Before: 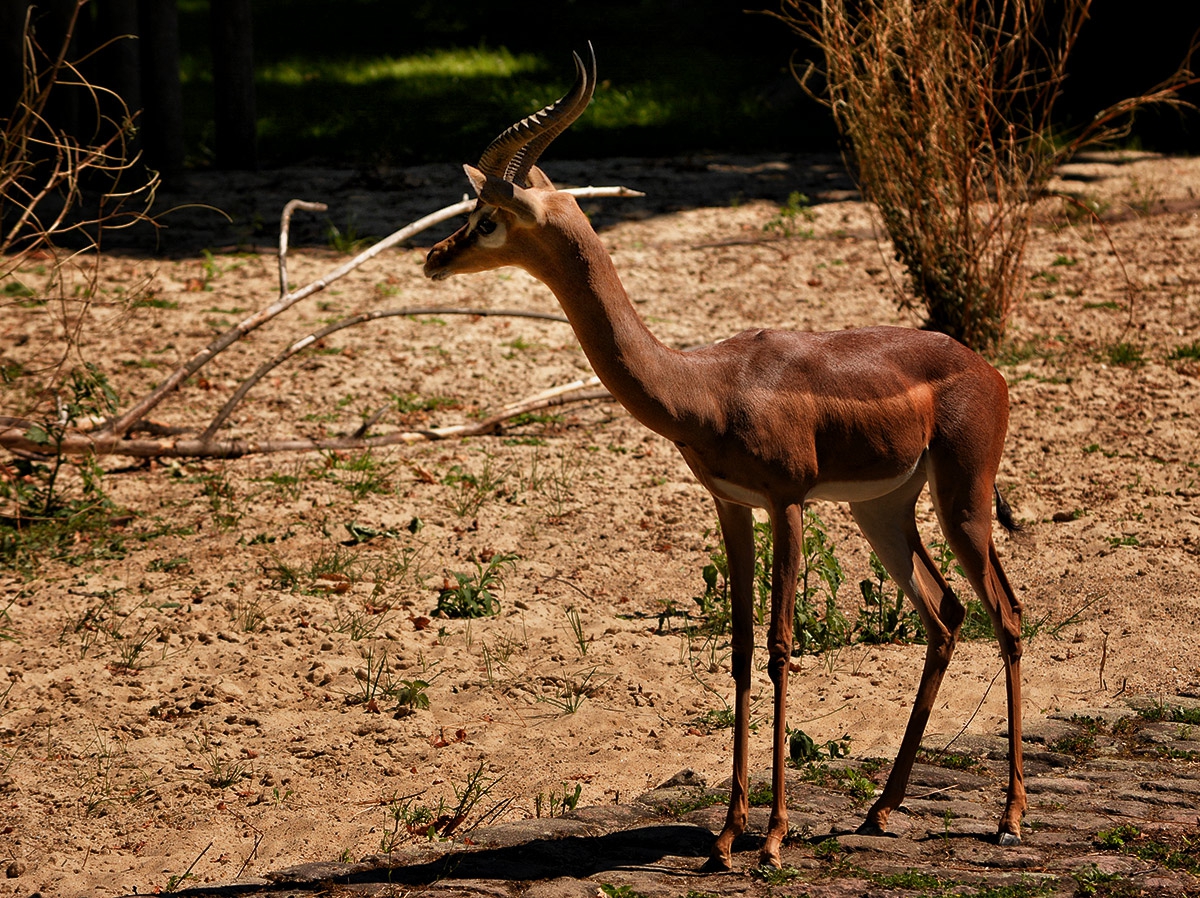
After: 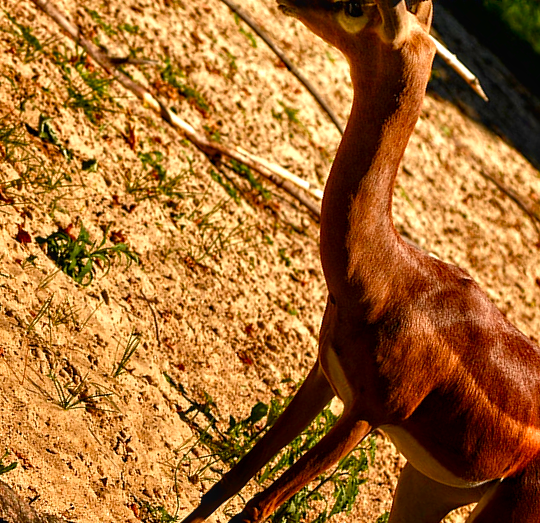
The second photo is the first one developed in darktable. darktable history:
exposure: black level correction 0, exposure 0.693 EV, compensate exposure bias true, compensate highlight preservation false
color balance rgb: highlights gain › chroma 2.992%, highlights gain › hue 76.88°, perceptual saturation grading › global saturation 20%, perceptual saturation grading › highlights -14.111%, perceptual saturation grading › shadows 50.007%, global vibrance 4.969%
contrast brightness saturation: contrast 0.069, brightness -0.143, saturation 0.11
local contrast: on, module defaults
crop and rotate: angle -46°, top 16.498%, right 0.838%, bottom 11.681%
